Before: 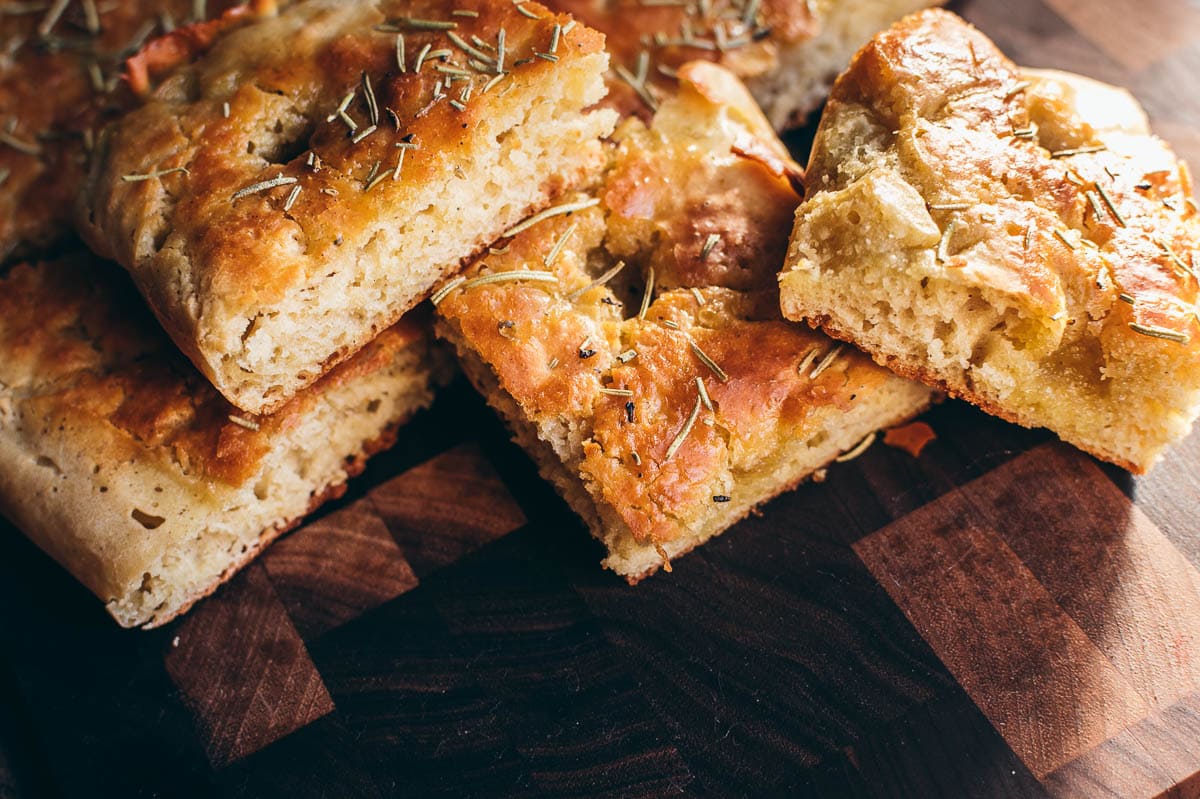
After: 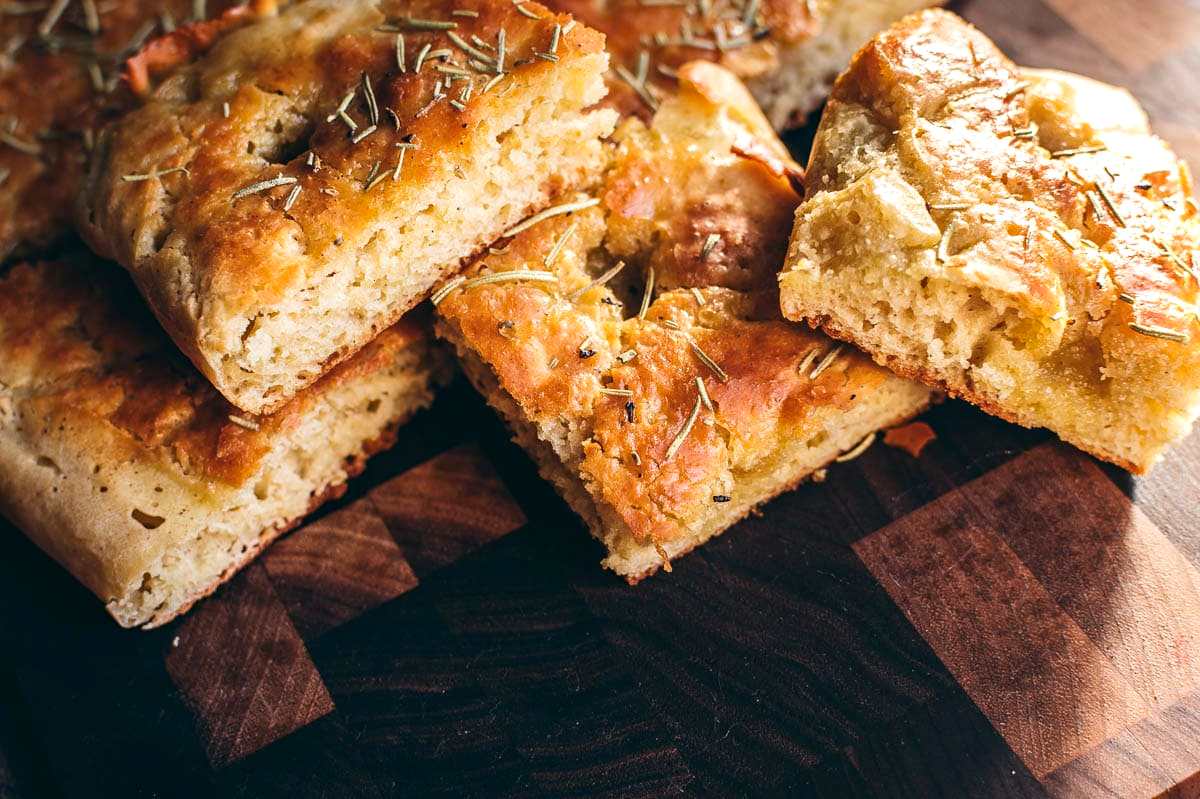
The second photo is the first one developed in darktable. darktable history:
exposure: exposure 0.201 EV, compensate highlight preservation false
haze removal: adaptive false
